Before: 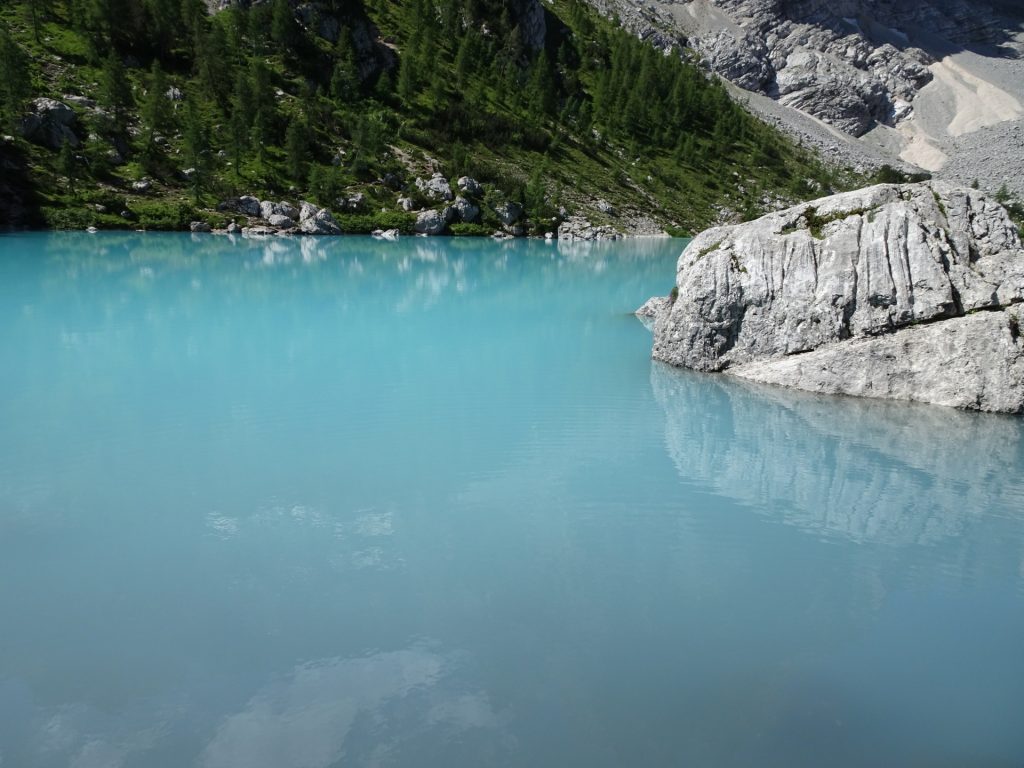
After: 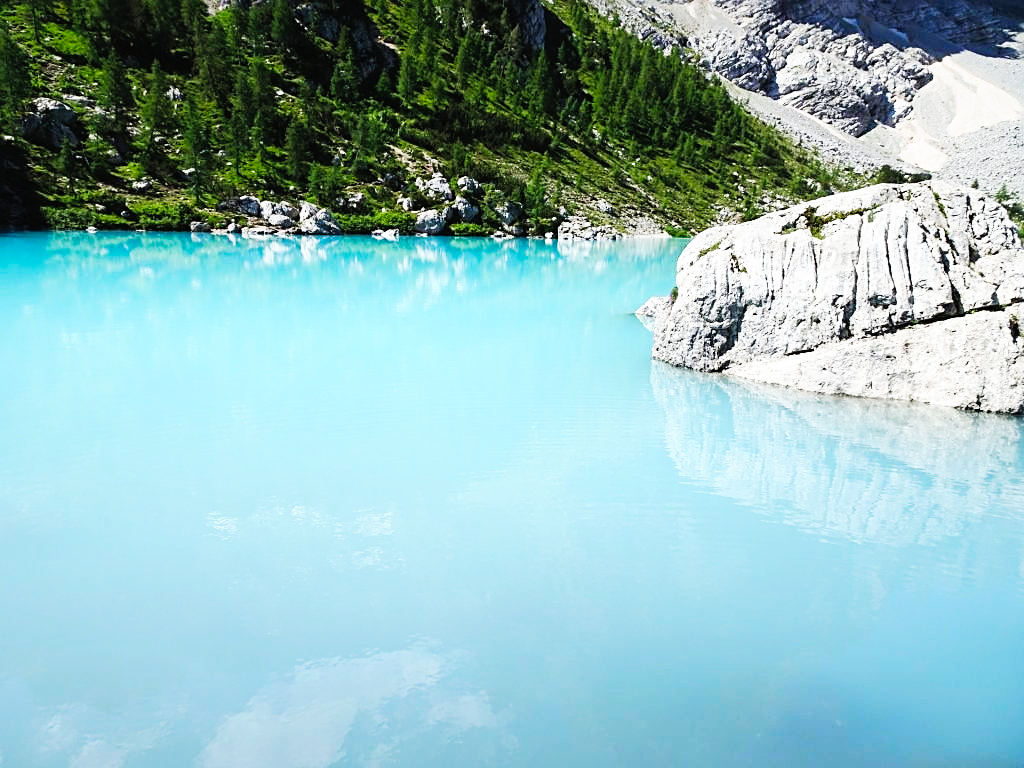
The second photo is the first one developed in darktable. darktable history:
white balance: red 1, blue 1
contrast brightness saturation: brightness 0.09, saturation 0.19
sharpen: on, module defaults
base curve: curves: ch0 [(0, 0) (0.007, 0.004) (0.027, 0.03) (0.046, 0.07) (0.207, 0.54) (0.442, 0.872) (0.673, 0.972) (1, 1)], preserve colors none
